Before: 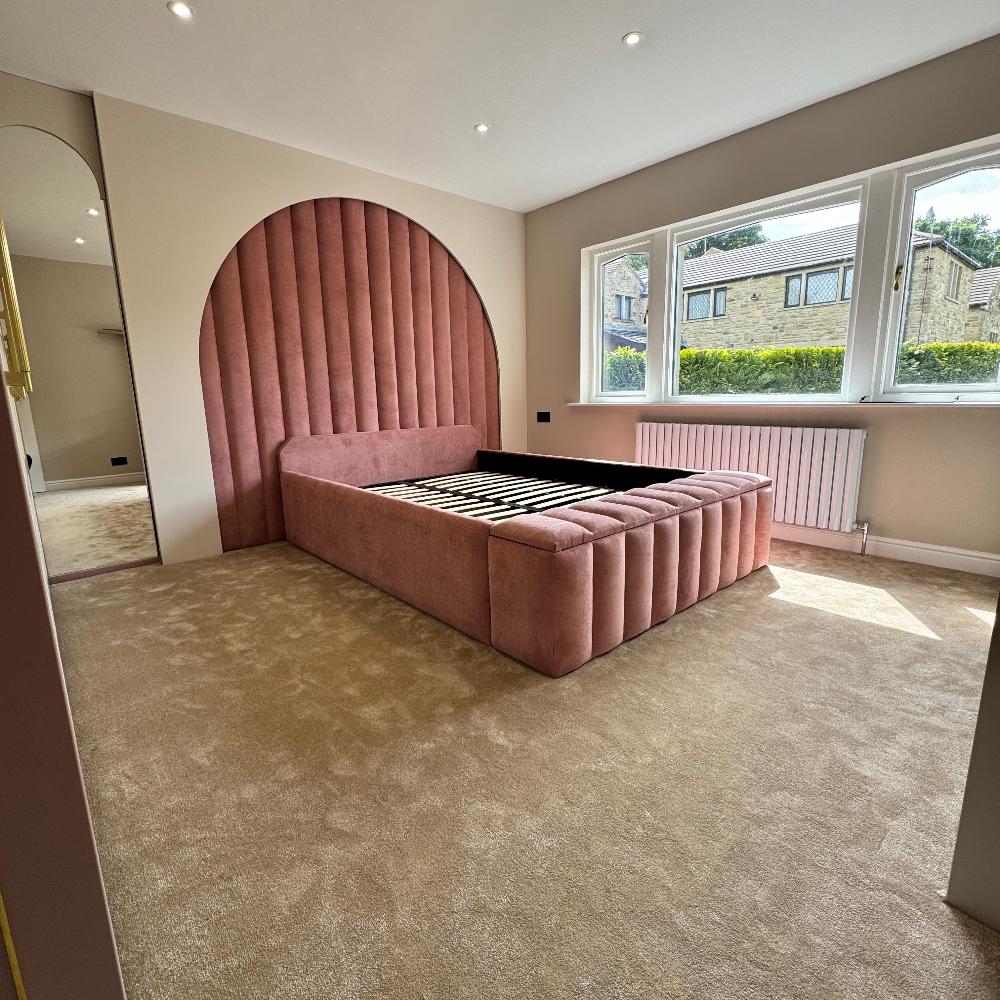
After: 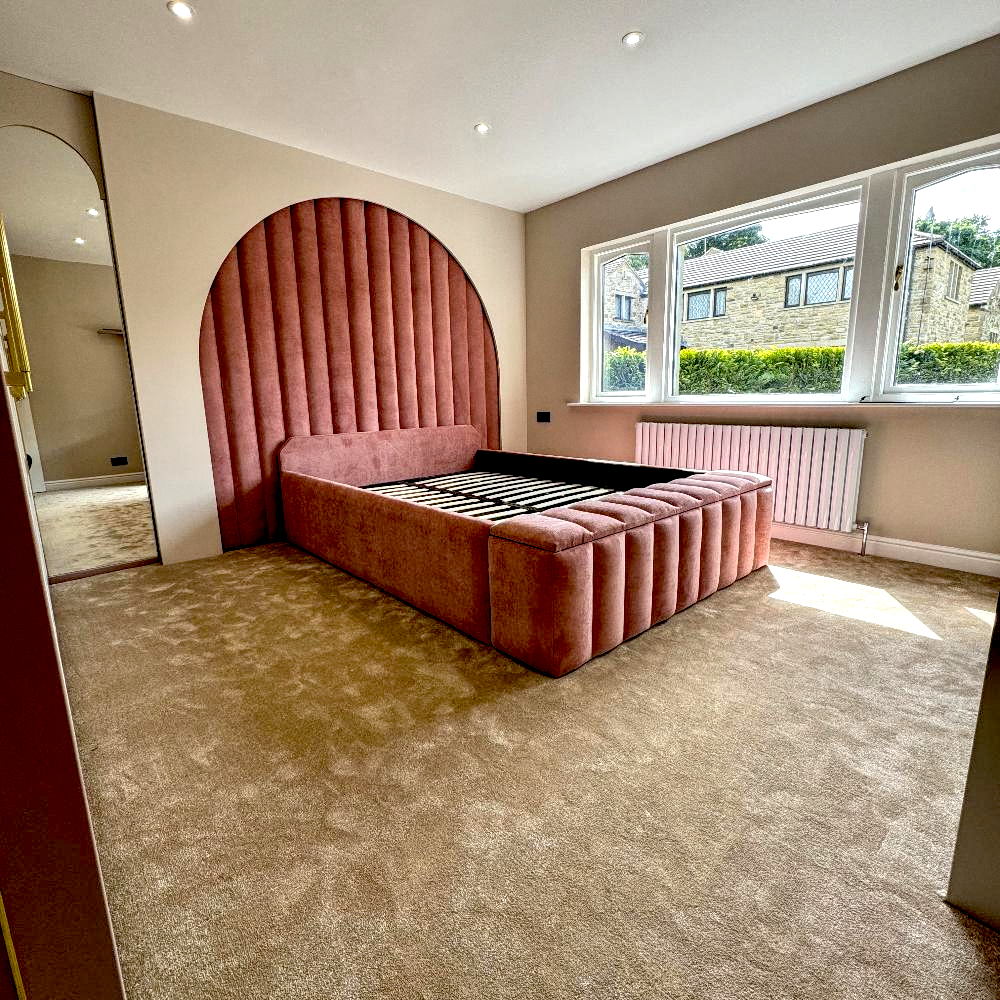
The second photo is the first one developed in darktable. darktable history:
local contrast: detail 130%
grain: coarseness 0.09 ISO, strength 10%
exposure: black level correction 0.031, exposure 0.304 EV, compensate highlight preservation false
